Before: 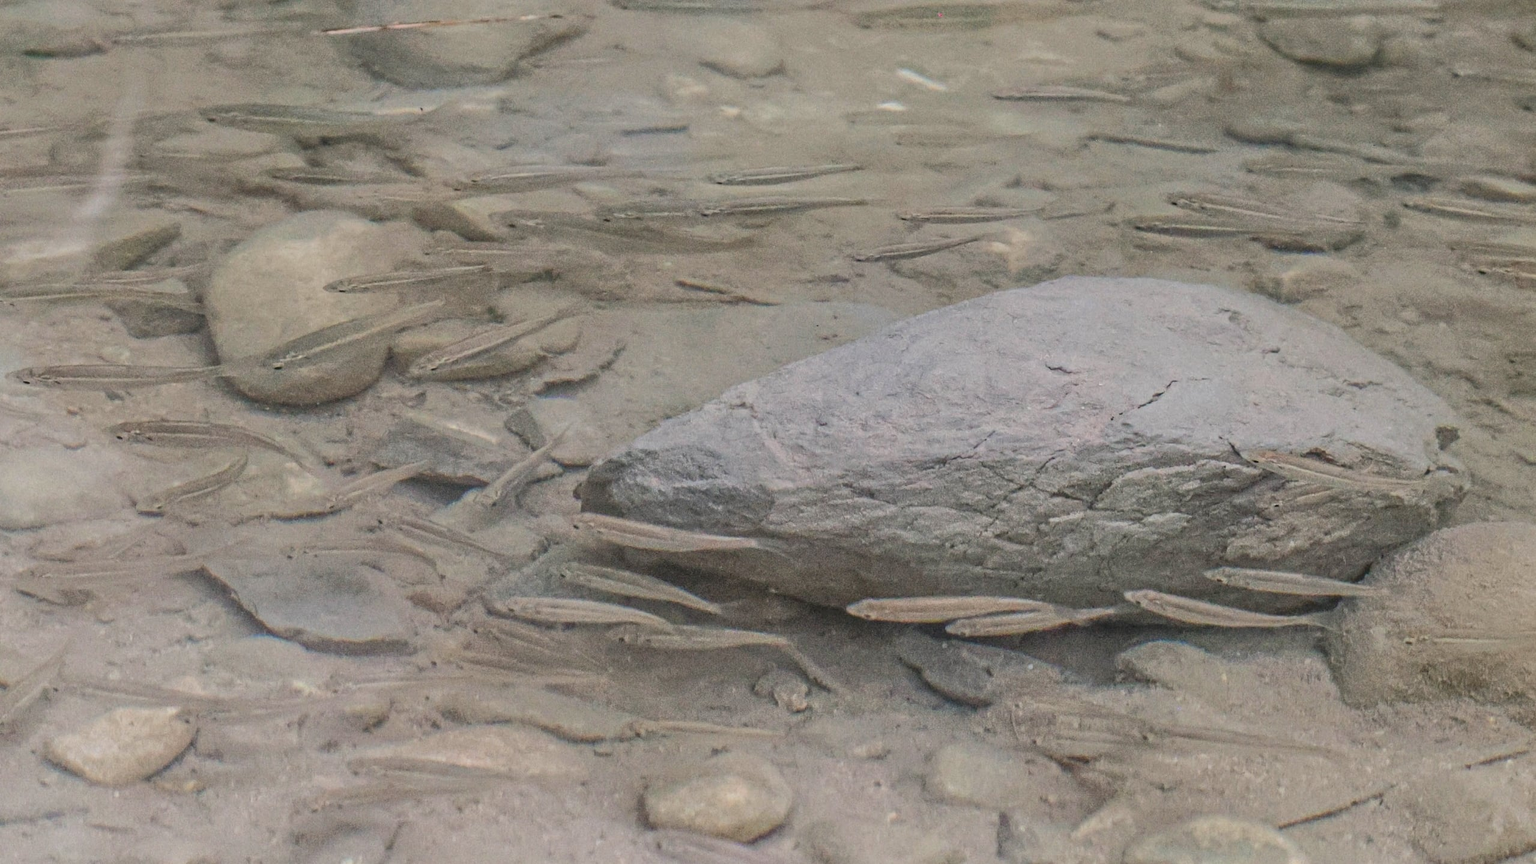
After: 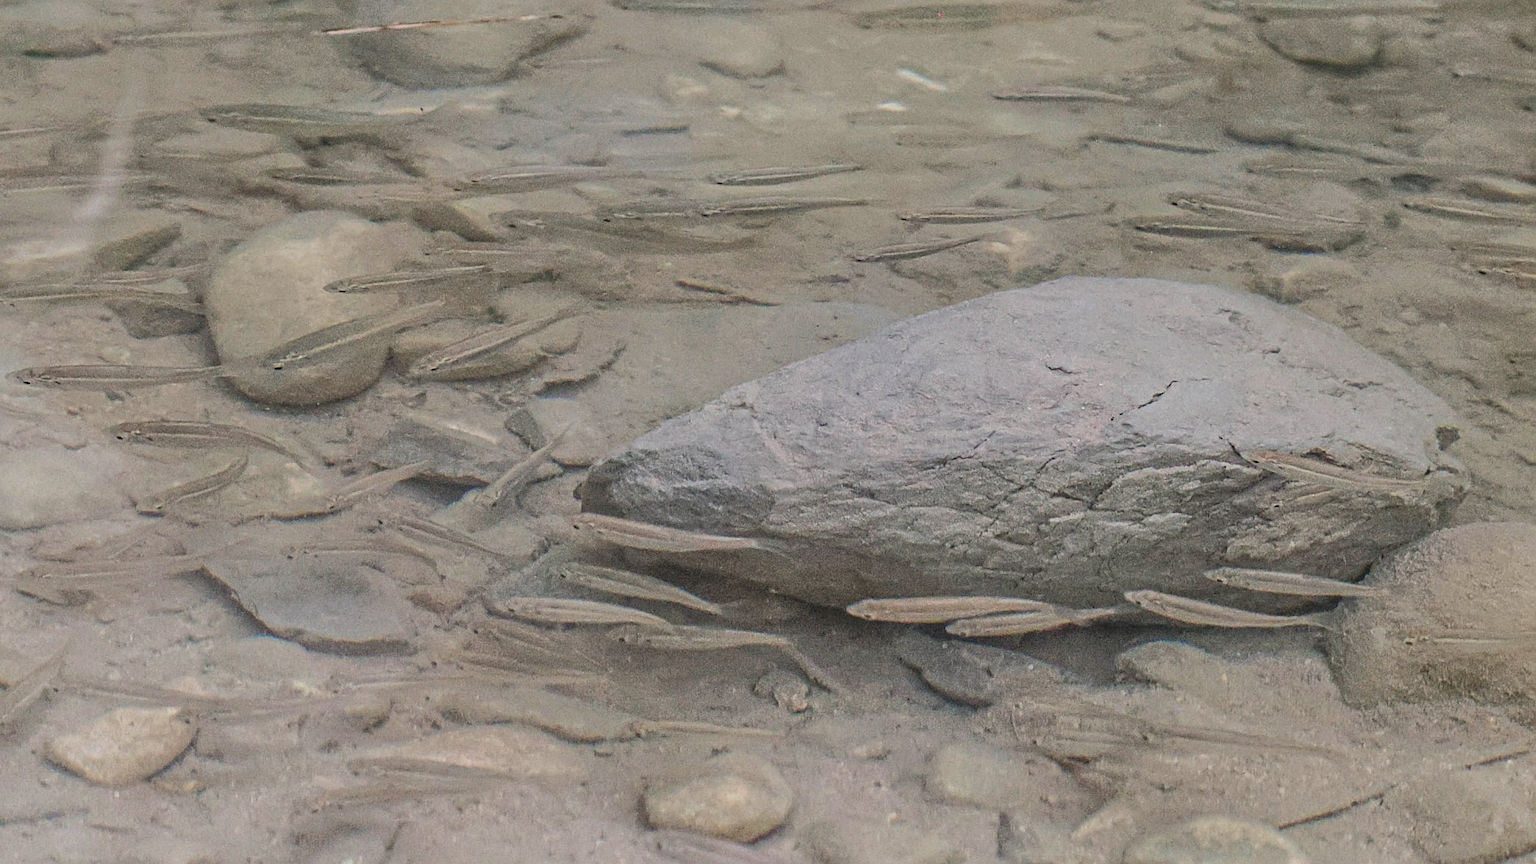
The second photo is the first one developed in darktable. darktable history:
sharpen: on, module defaults
shadows and highlights: shadows 36.7, highlights -27.79, soften with gaussian
